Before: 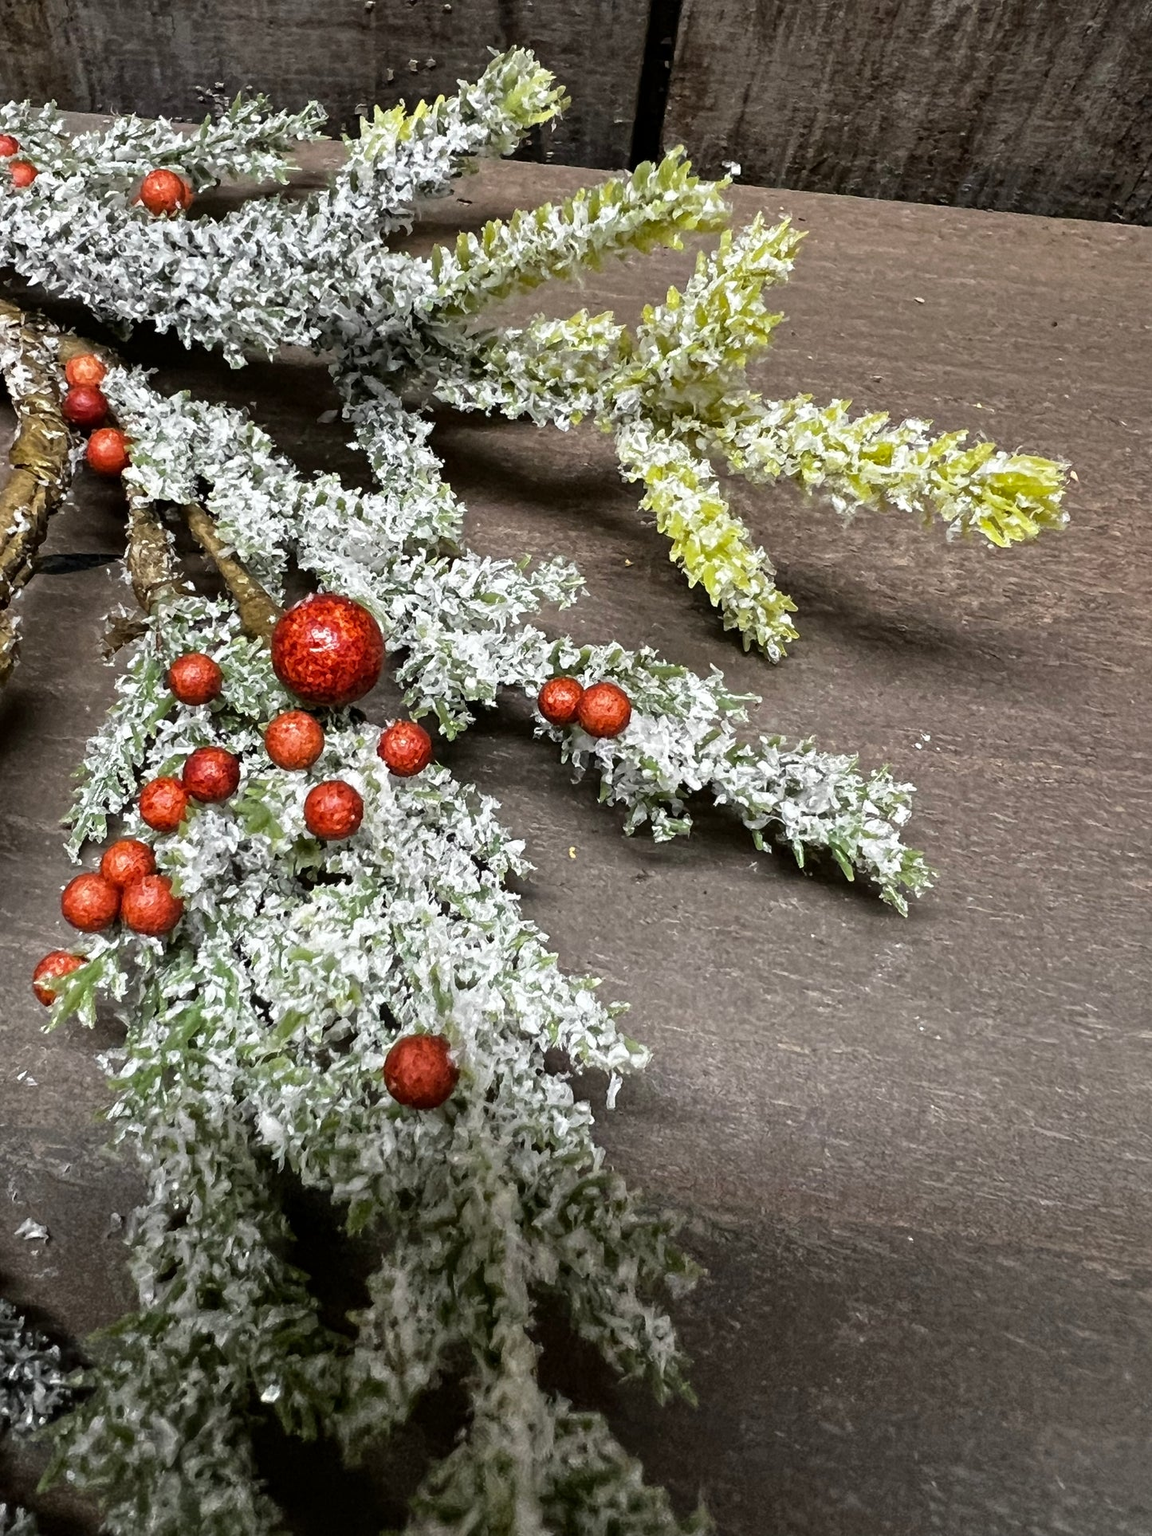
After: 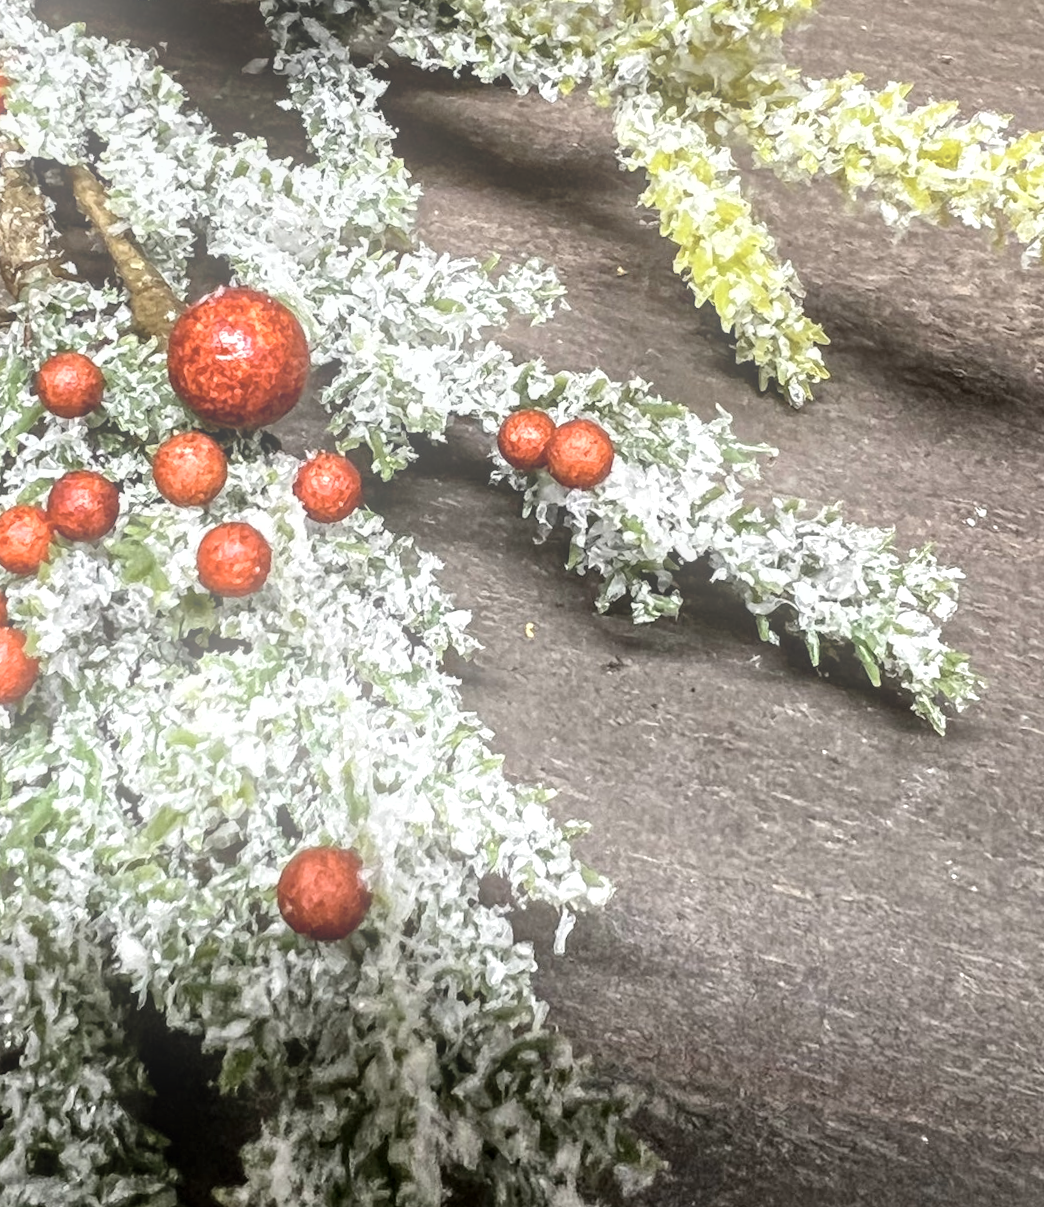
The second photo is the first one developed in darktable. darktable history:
shadows and highlights: low approximation 0.01, soften with gaussian
crop and rotate: angle -3.37°, left 9.79%, top 20.73%, right 12.42%, bottom 11.82%
tone equalizer: -8 EV -0.417 EV, -7 EV -0.389 EV, -6 EV -0.333 EV, -5 EV -0.222 EV, -3 EV 0.222 EV, -2 EV 0.333 EV, -1 EV 0.389 EV, +0 EV 0.417 EV, edges refinement/feathering 500, mask exposure compensation -1.57 EV, preserve details no
contrast brightness saturation: contrast 0.06, brightness -0.01, saturation -0.23
local contrast: on, module defaults
levels: levels [0, 0.478, 1]
bloom: on, module defaults
